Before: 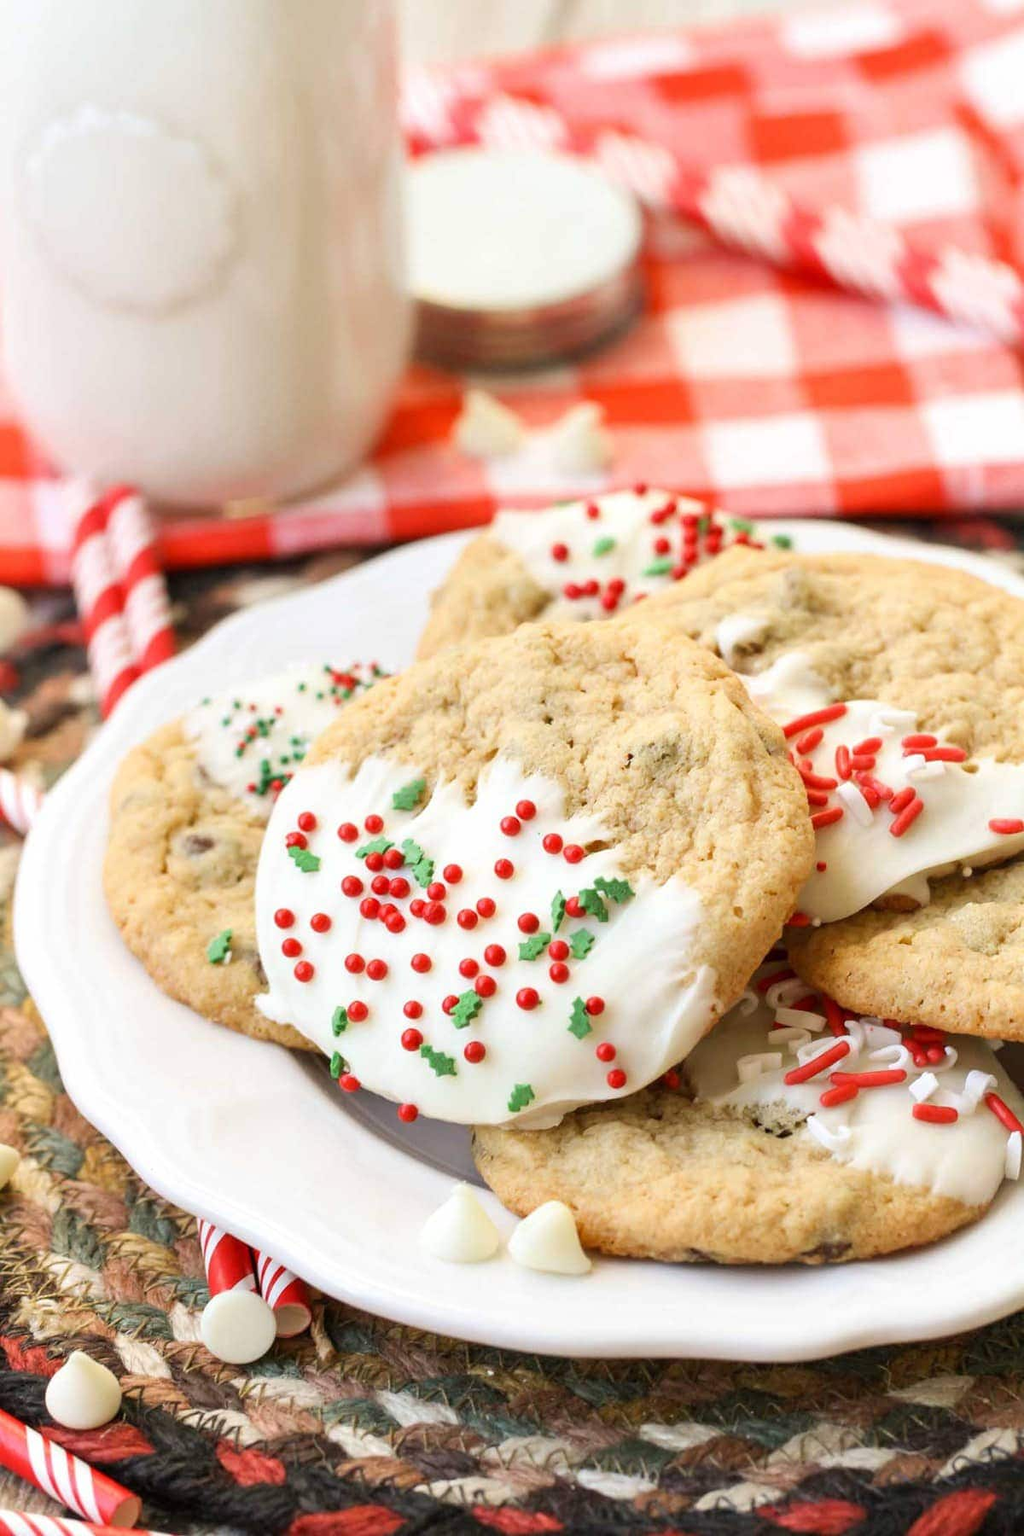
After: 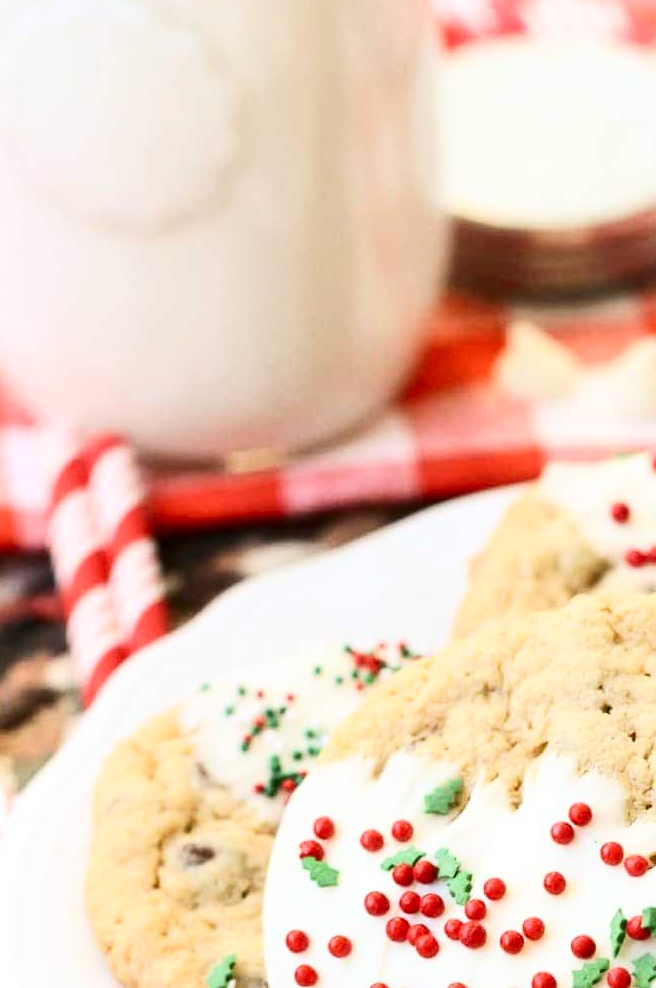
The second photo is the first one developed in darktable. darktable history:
crop and rotate: left 3.047%, top 7.509%, right 42.236%, bottom 37.598%
contrast brightness saturation: contrast 0.28
